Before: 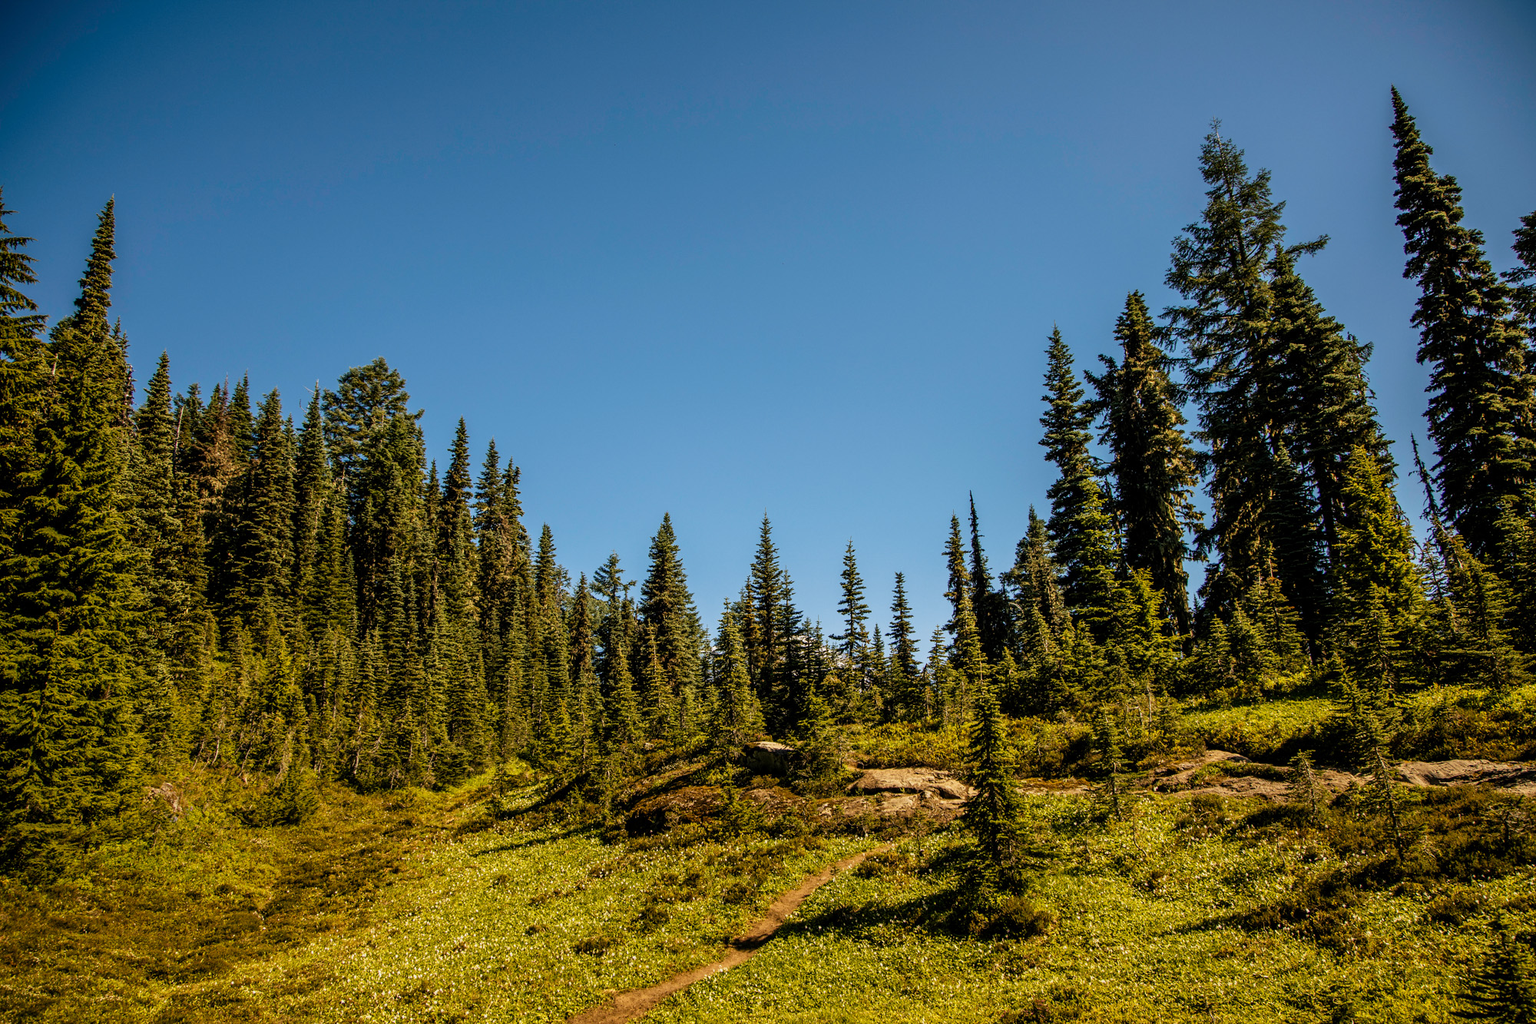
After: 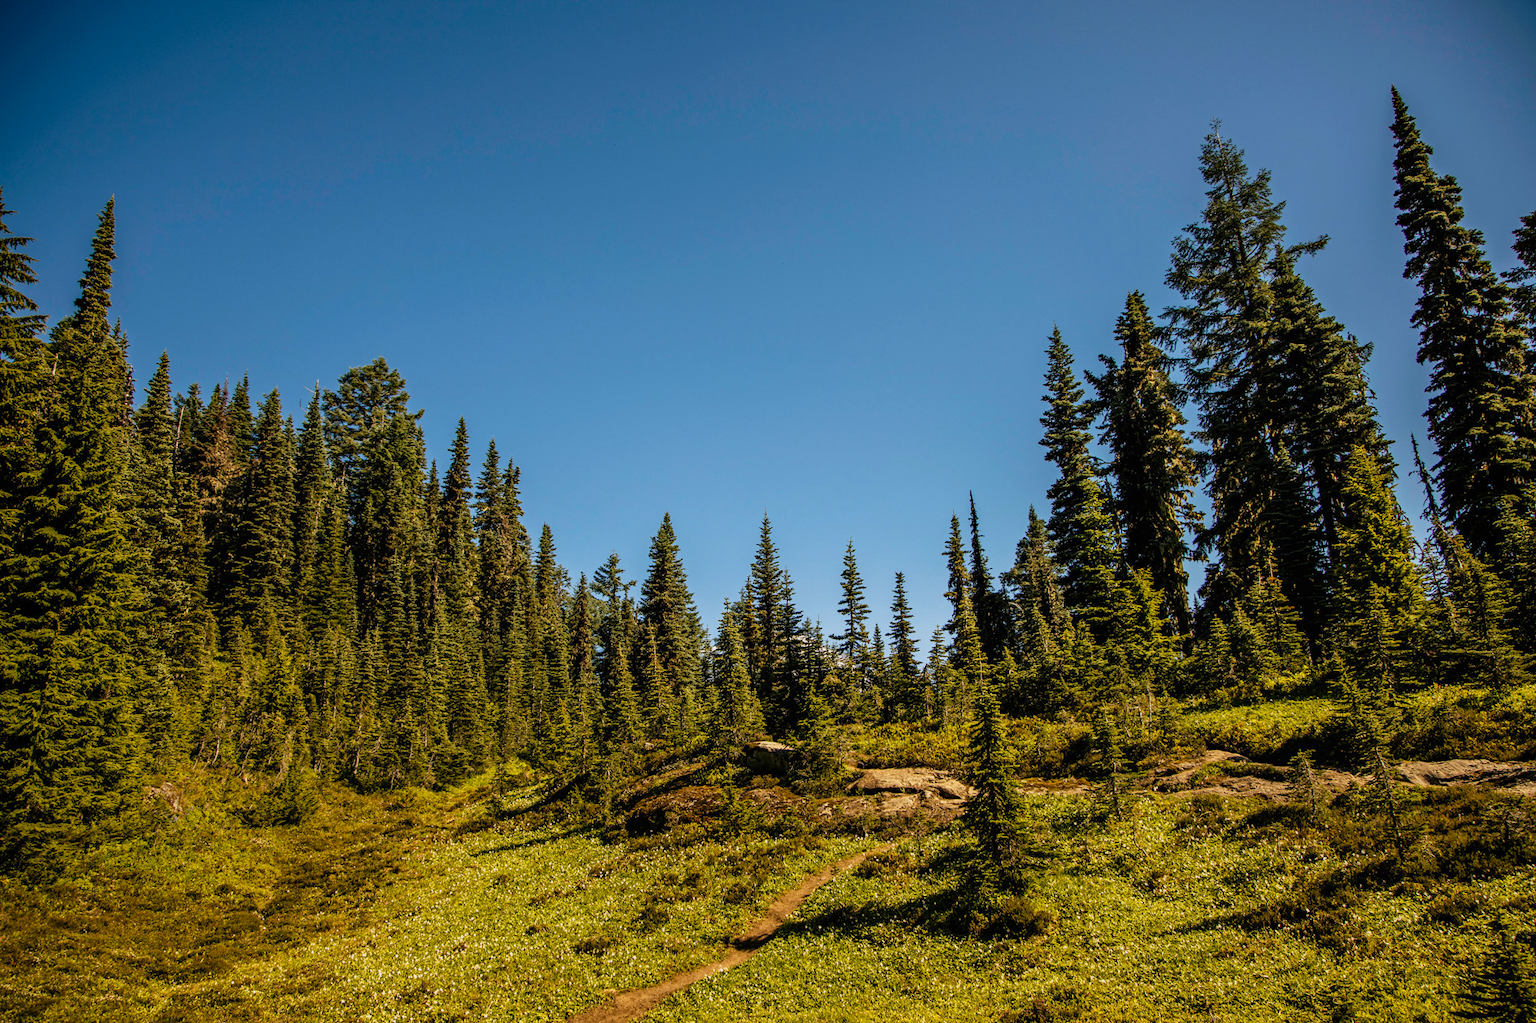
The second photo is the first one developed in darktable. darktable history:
haze removal: compatibility mode true, adaptive false
local contrast: mode bilateral grid, contrast 99, coarseness 99, detail 94%, midtone range 0.2
